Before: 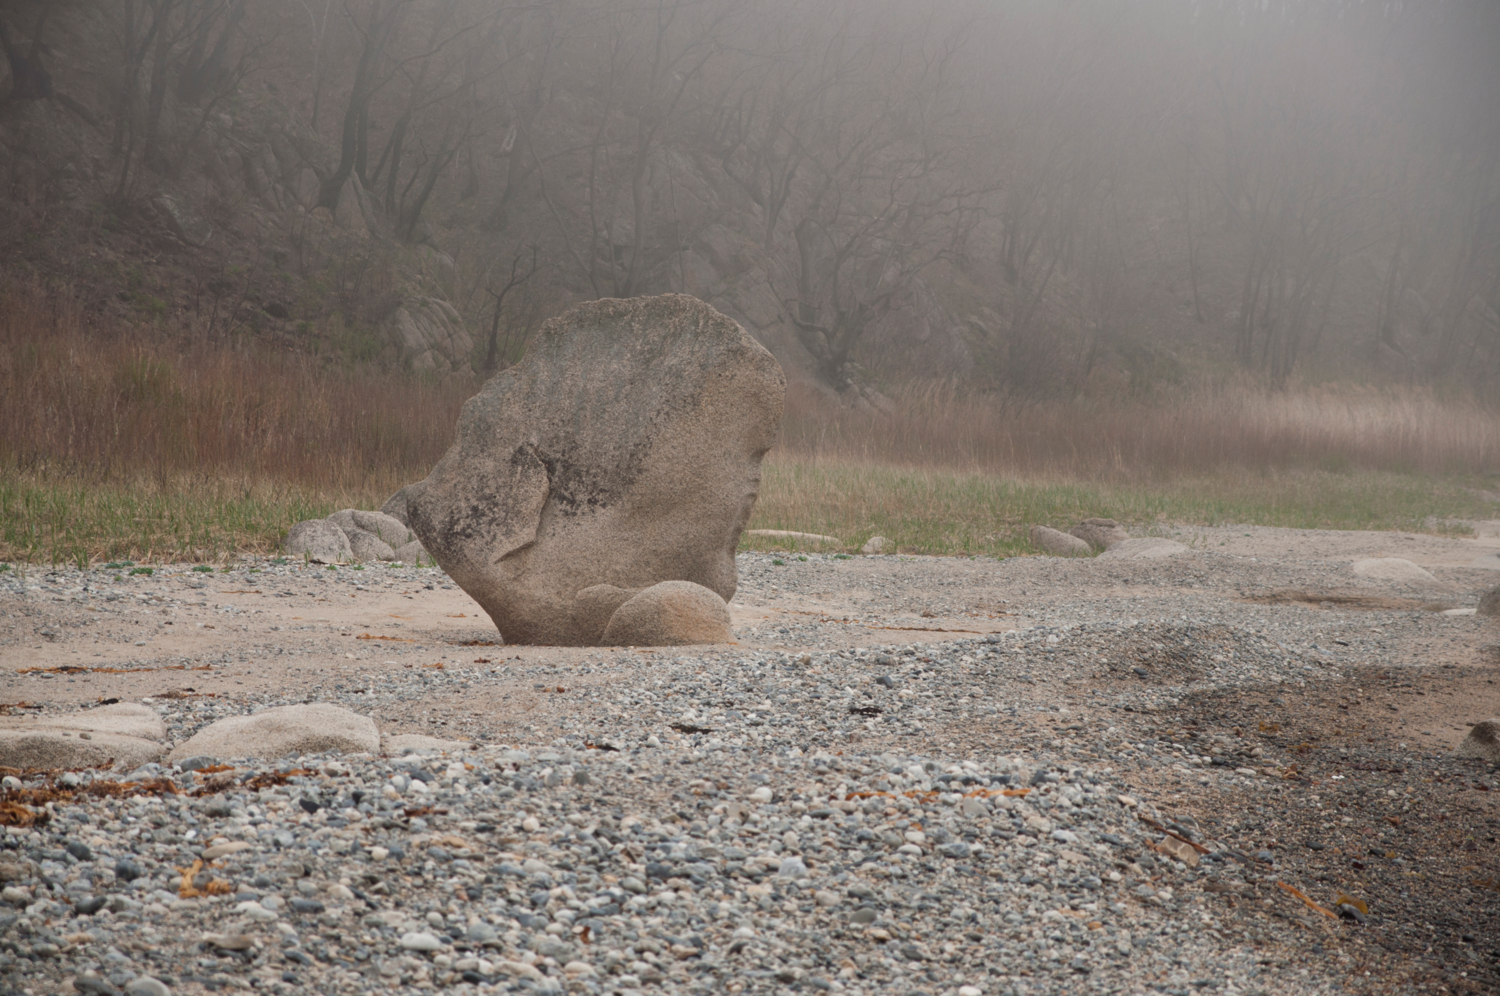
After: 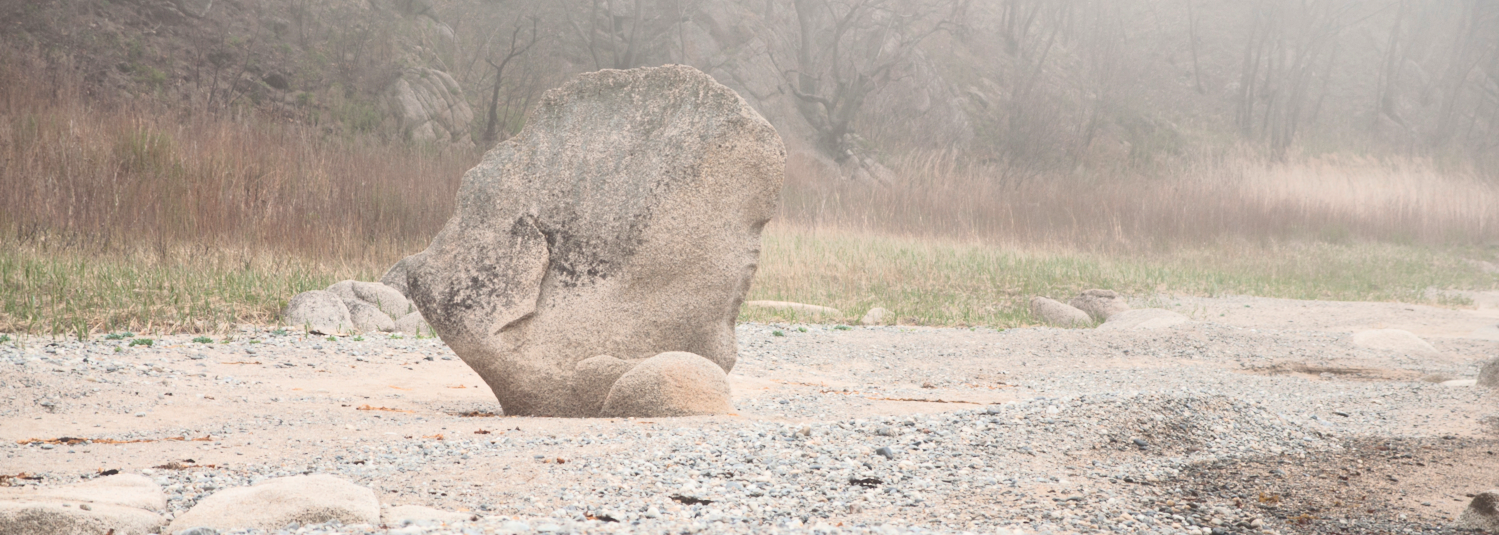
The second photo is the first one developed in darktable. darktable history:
exposure: compensate highlight preservation false
tone curve: curves: ch0 [(0, 0) (0.003, 0.211) (0.011, 0.211) (0.025, 0.215) (0.044, 0.218) (0.069, 0.224) (0.1, 0.227) (0.136, 0.233) (0.177, 0.247) (0.224, 0.275) (0.277, 0.309) (0.335, 0.366) (0.399, 0.438) (0.468, 0.515) (0.543, 0.586) (0.623, 0.658) (0.709, 0.735) (0.801, 0.821) (0.898, 0.889) (1, 1)], color space Lab, linked channels, preserve colors none
crop and rotate: top 23.152%, bottom 23.098%
contrast brightness saturation: contrast 0.395, brightness 0.531
